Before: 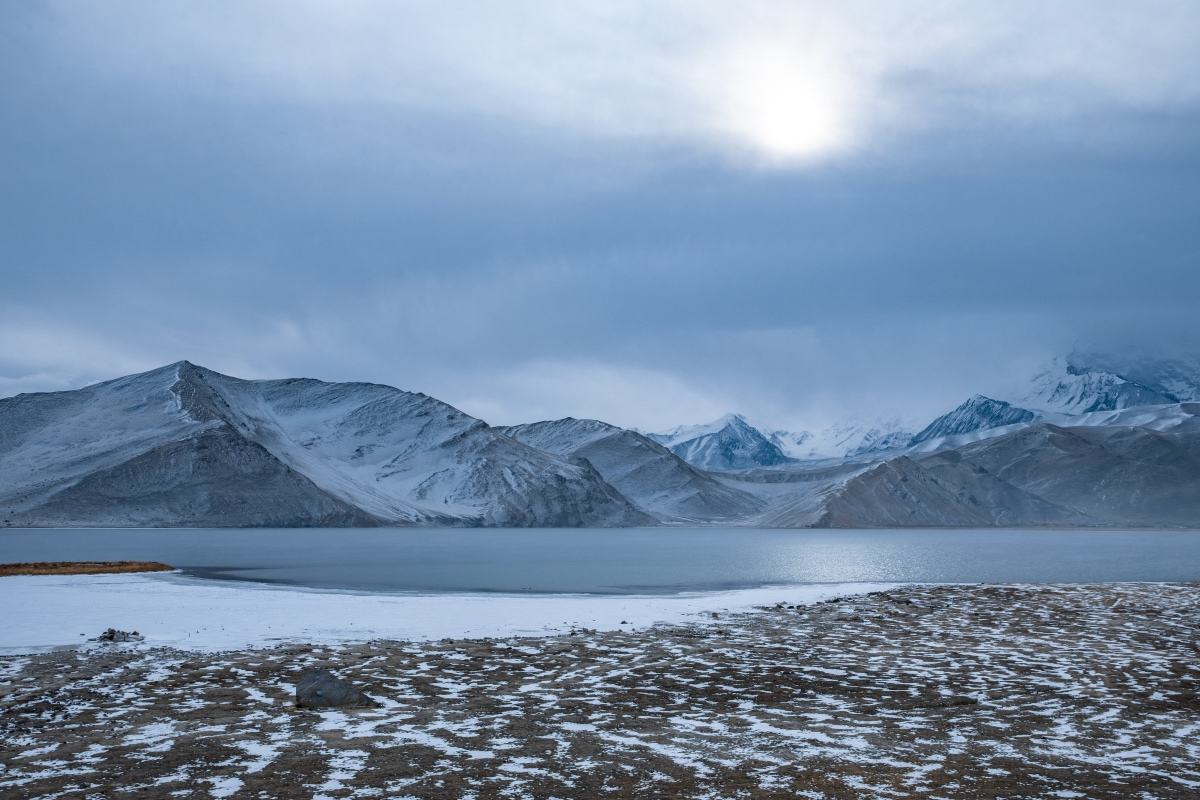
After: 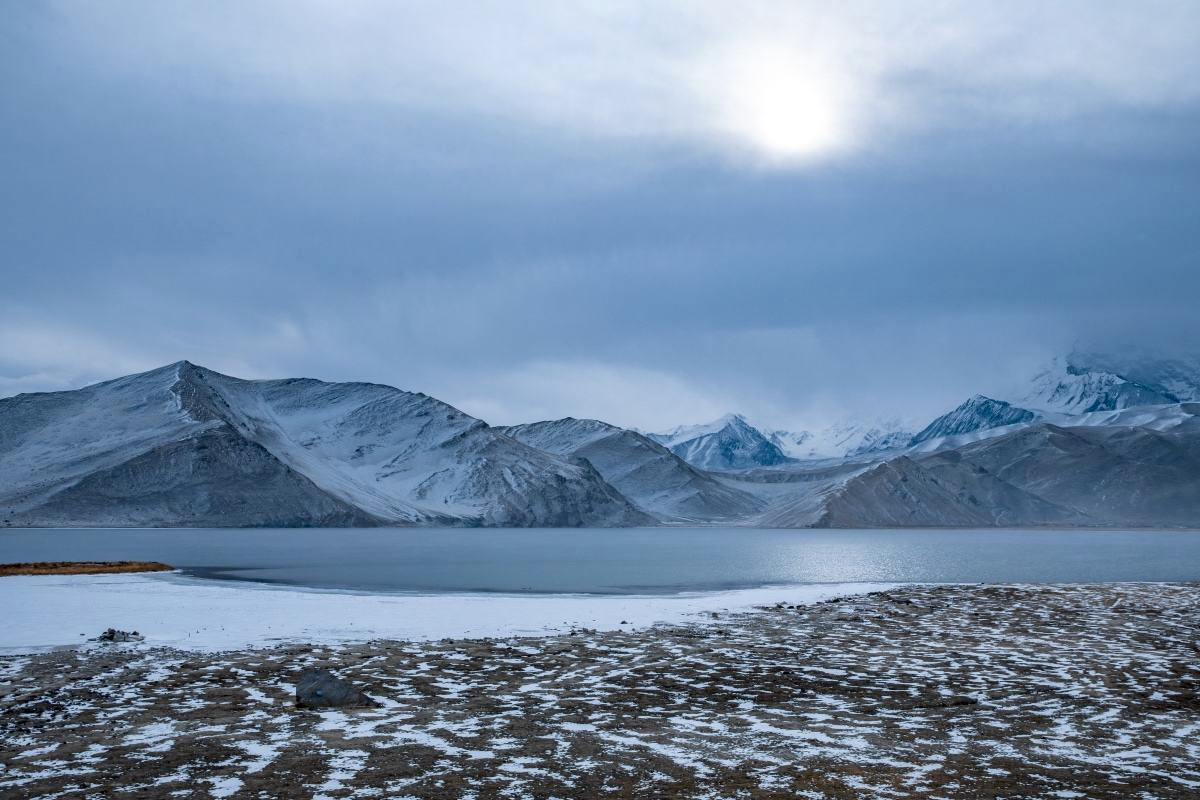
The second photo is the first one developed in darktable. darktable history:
exposure: black level correction 0.01, exposure 0.011 EV, compensate highlight preservation false
white balance: emerald 1
